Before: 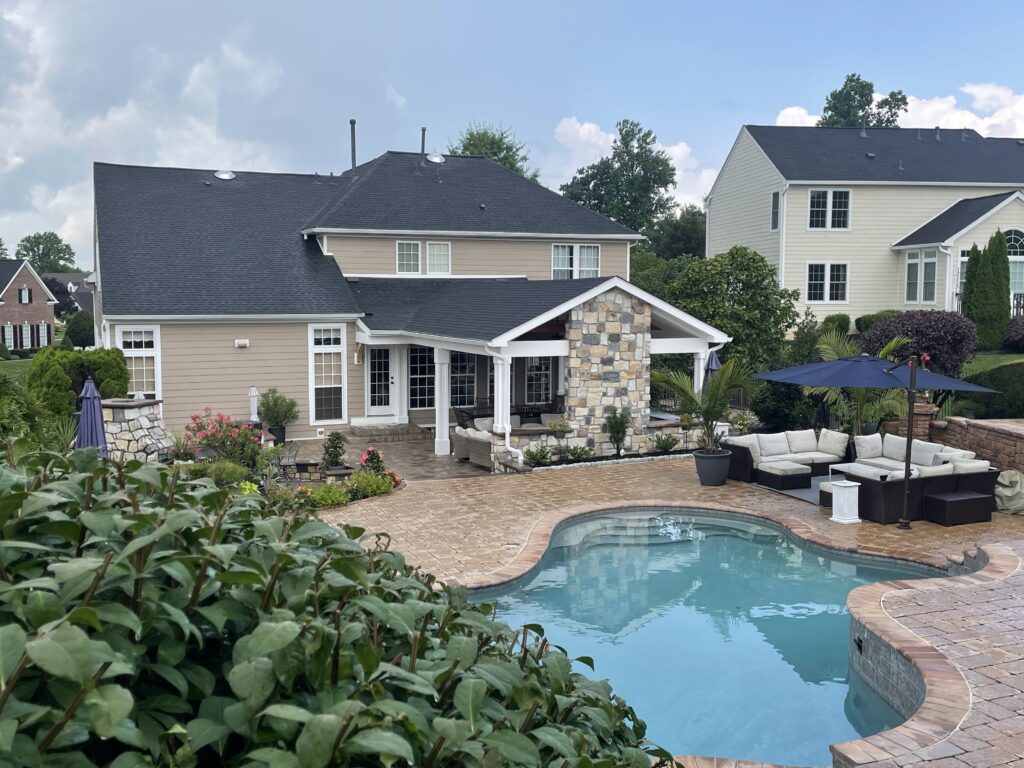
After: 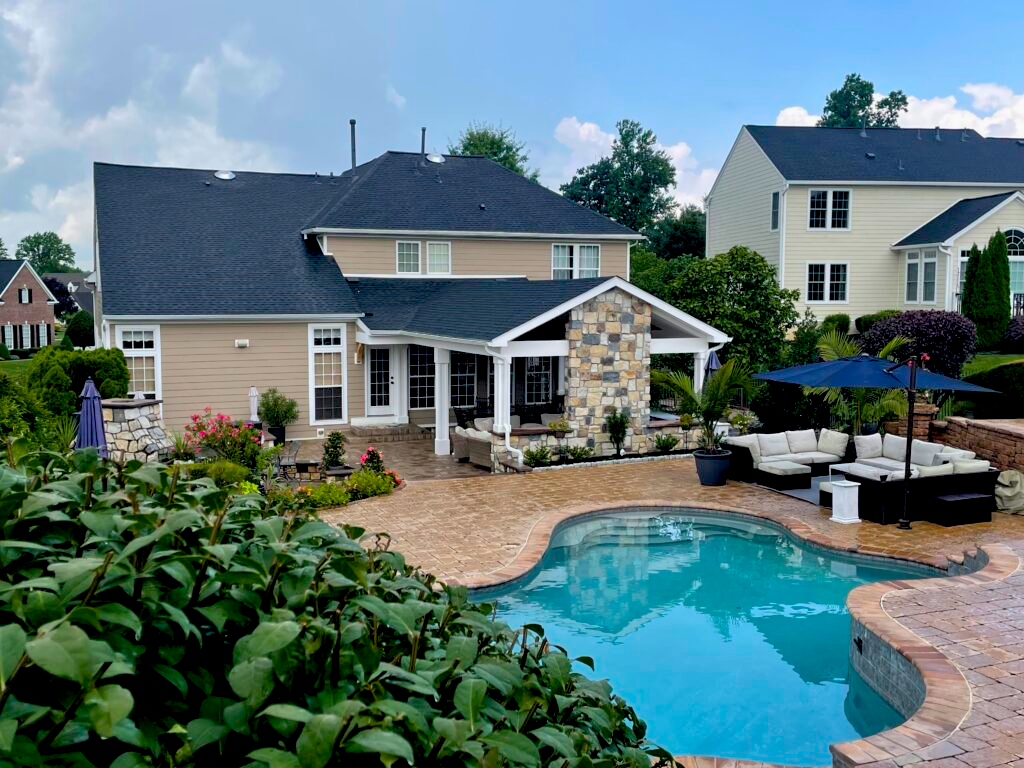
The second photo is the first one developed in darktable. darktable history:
color balance rgb: perceptual saturation grading › global saturation 30%, global vibrance 20%
exposure: black level correction 0.029, exposure -0.073 EV, compensate highlight preservation false
